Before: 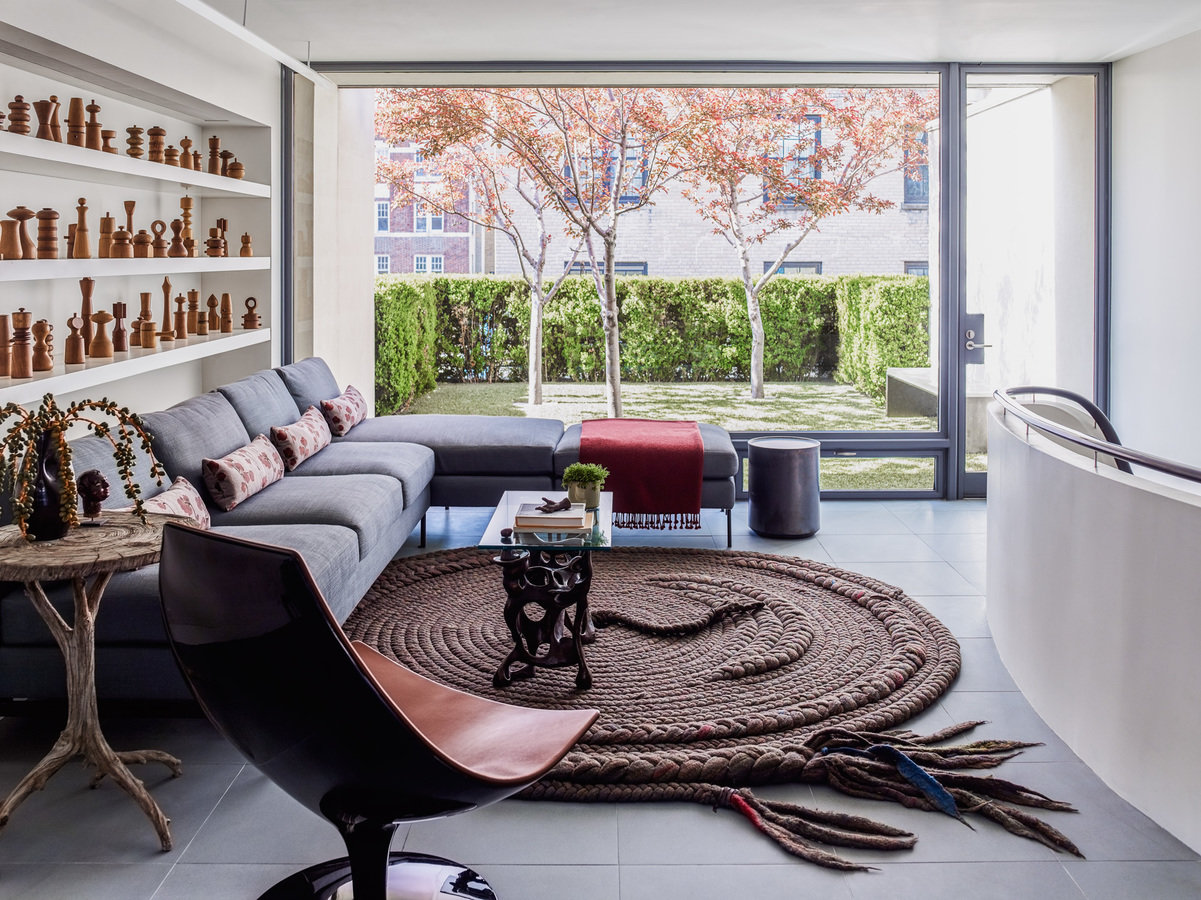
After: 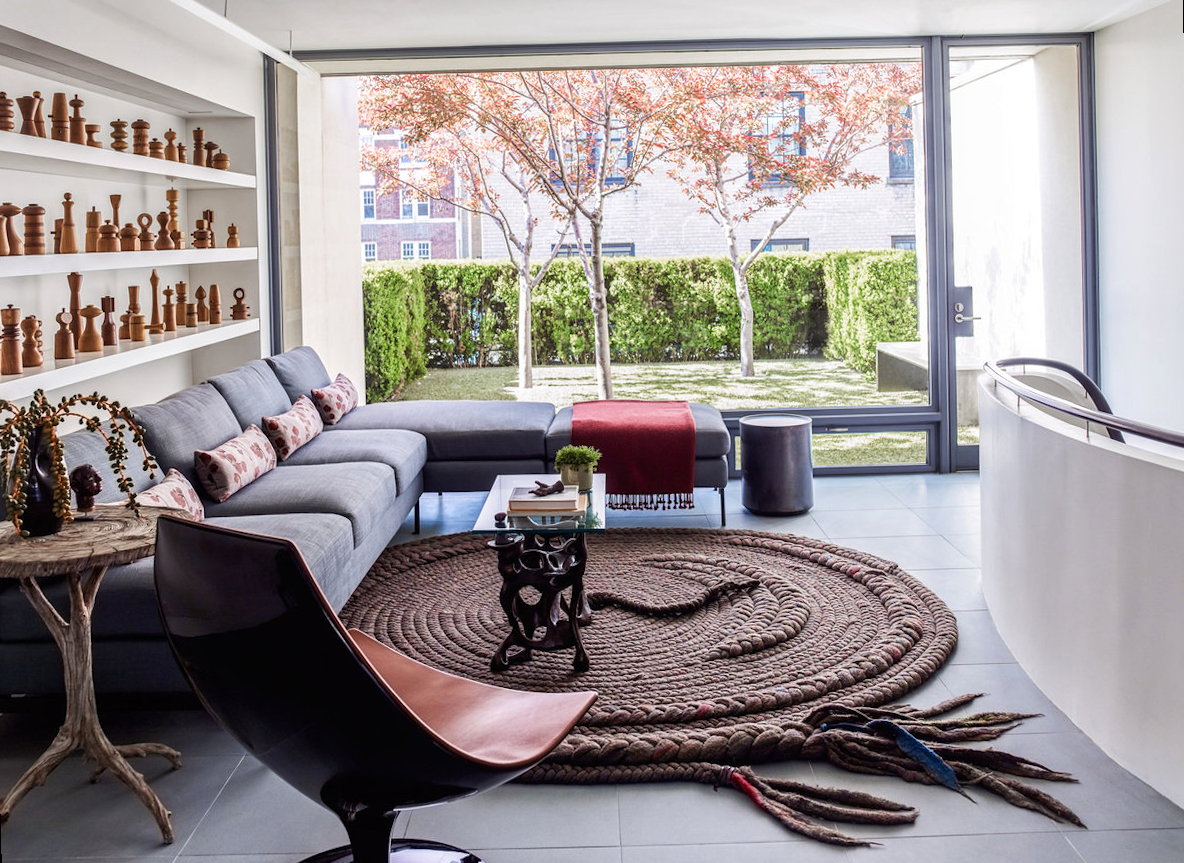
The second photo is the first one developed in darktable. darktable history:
rotate and perspective: rotation -1.42°, crop left 0.016, crop right 0.984, crop top 0.035, crop bottom 0.965
levels: levels [0, 0.474, 0.947]
local contrast: mode bilateral grid, contrast 15, coarseness 36, detail 105%, midtone range 0.2
